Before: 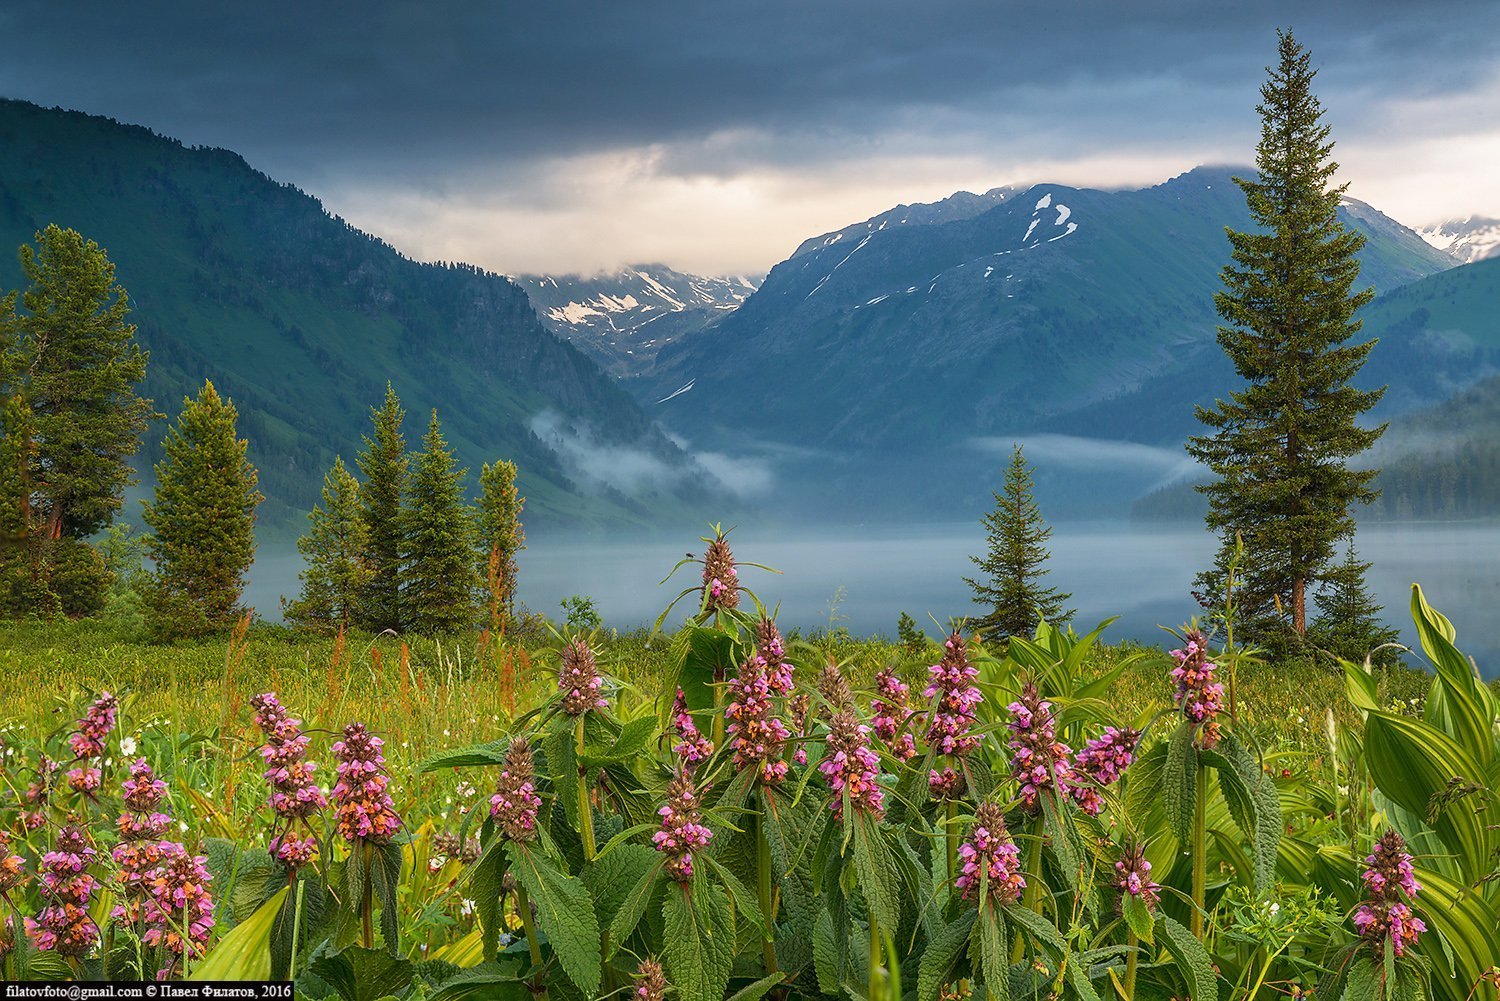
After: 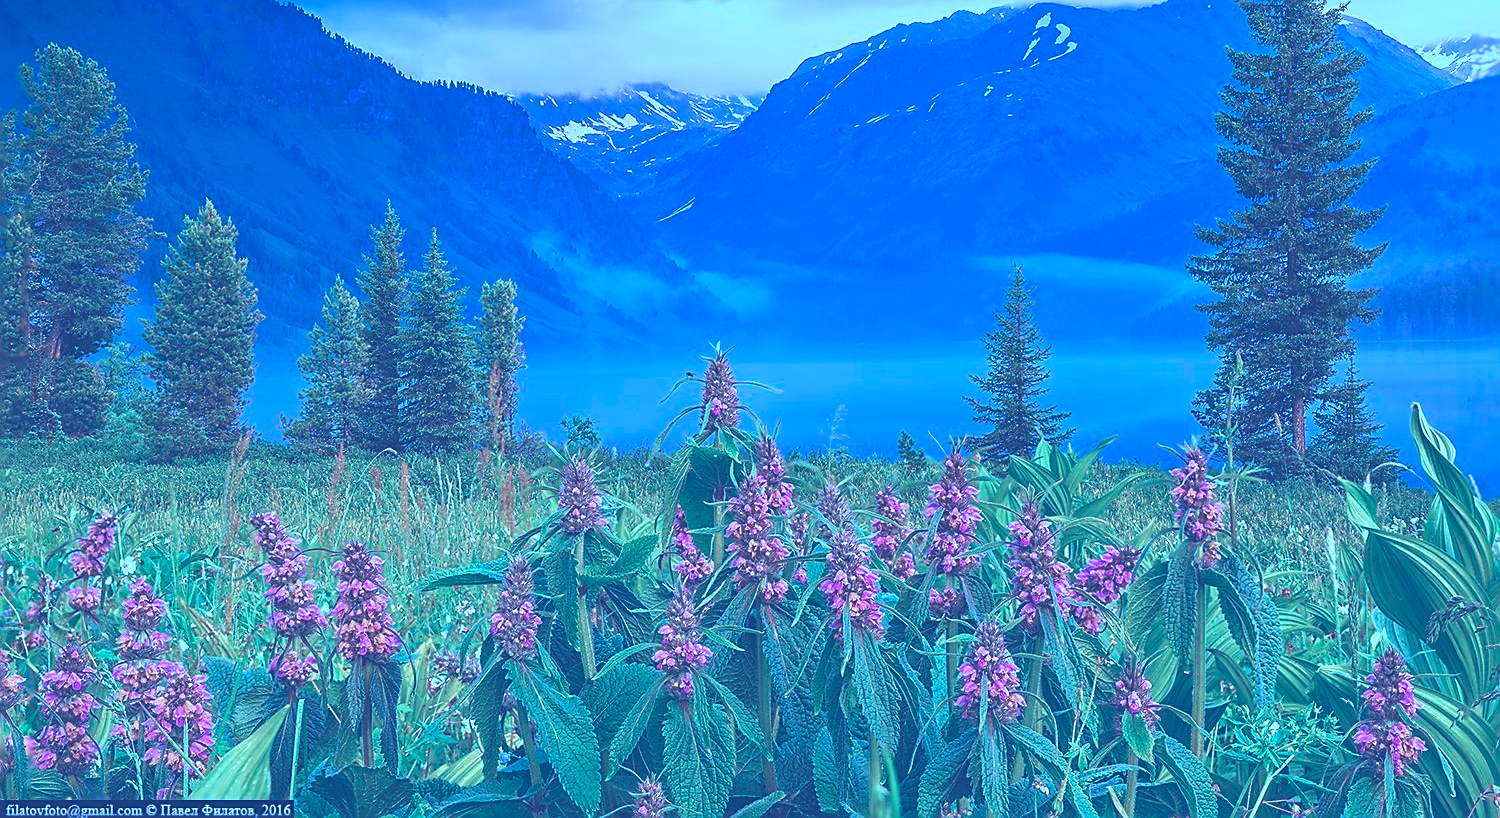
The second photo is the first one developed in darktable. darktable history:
contrast brightness saturation: contrast 0.059, brightness -0.005, saturation -0.225
tone equalizer: -8 EV -0.001 EV, -7 EV 0.005 EV, -6 EV -0.03 EV, -5 EV 0.019 EV, -4 EV -0.011 EV, -3 EV 0.014 EV, -2 EV -0.066 EV, -1 EV -0.286 EV, +0 EV -0.579 EV
sharpen: on, module defaults
crop and rotate: top 18.184%
color calibration: gray › normalize channels true, illuminant as shot in camera, x 0.482, y 0.432, temperature 2417.53 K, gamut compression 0.005
exposure: black level correction -0.042, exposure 0.063 EV, compensate exposure bias true, compensate highlight preservation false
color balance rgb: shadows lift › chroma 1.415%, shadows lift › hue 259.51°, linear chroma grading › global chroma 14.553%, perceptual saturation grading › global saturation 0.397%, perceptual brilliance grading › global brilliance 18.005%
